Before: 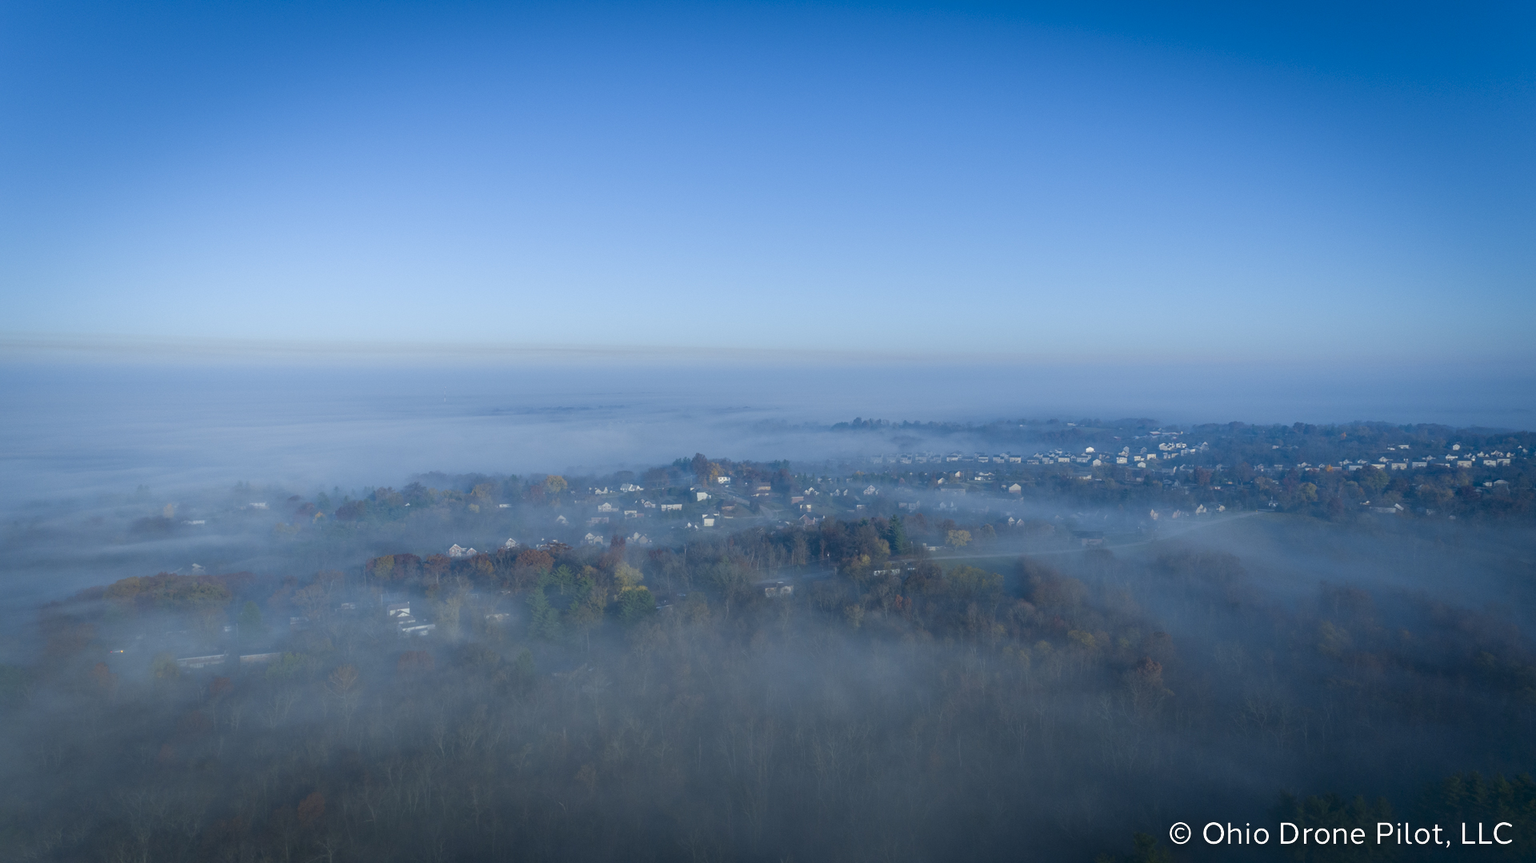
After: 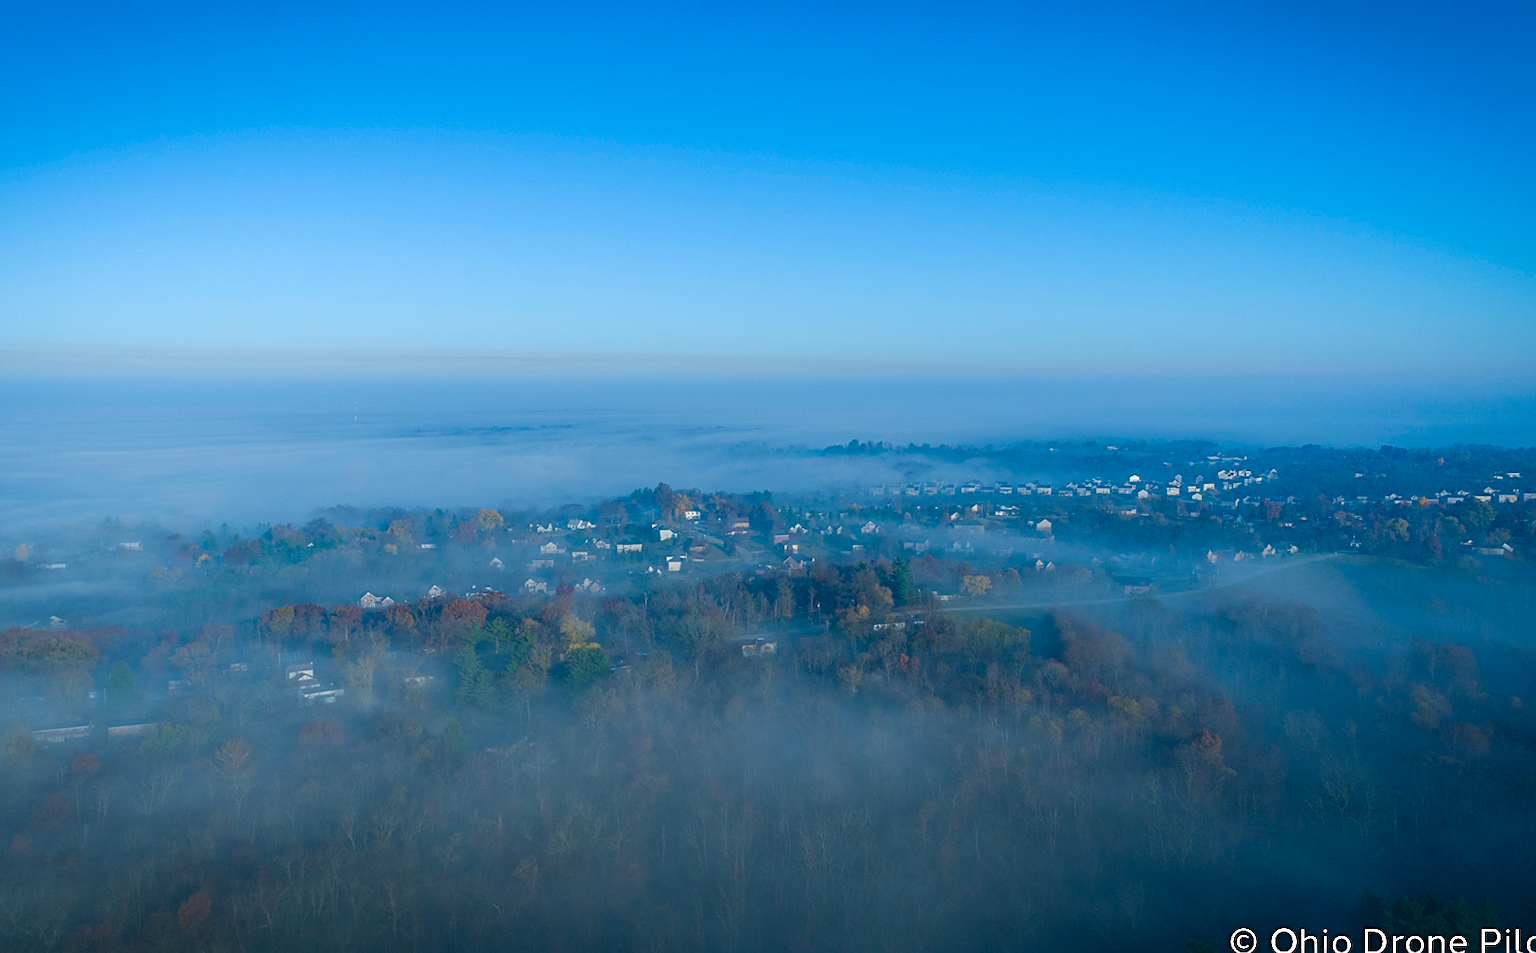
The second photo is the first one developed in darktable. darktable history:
crop: left 9.807%, top 6.259%, right 7.334%, bottom 2.177%
color balance rgb: linear chroma grading › global chroma 8.33%, perceptual saturation grading › global saturation 18.52%, global vibrance 7.87%
sharpen: on, module defaults
